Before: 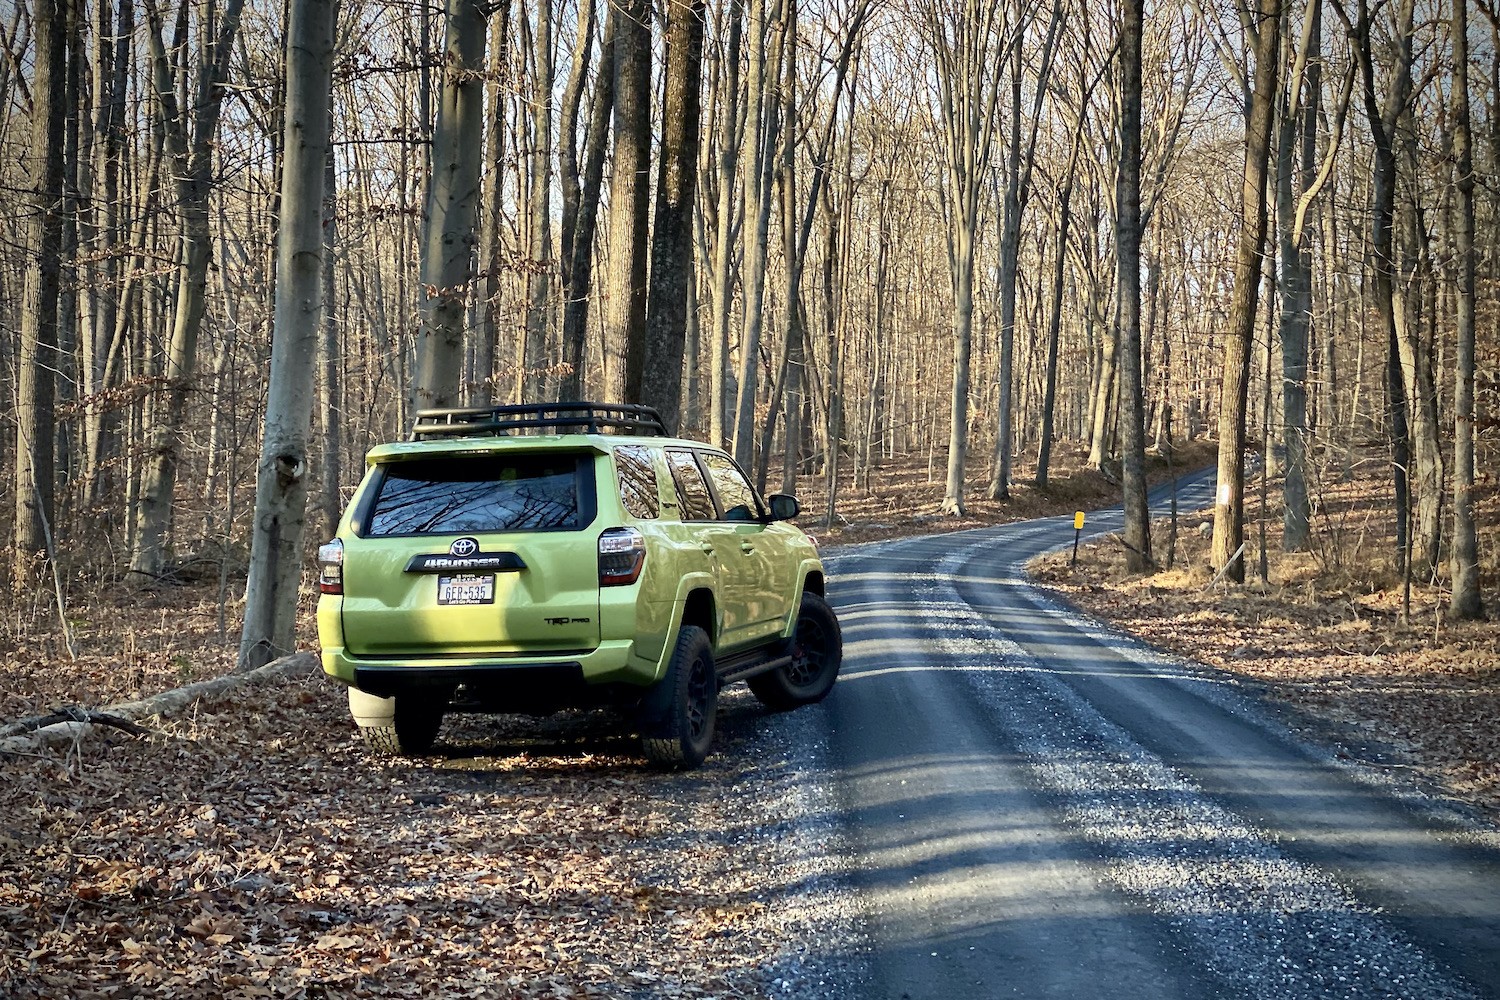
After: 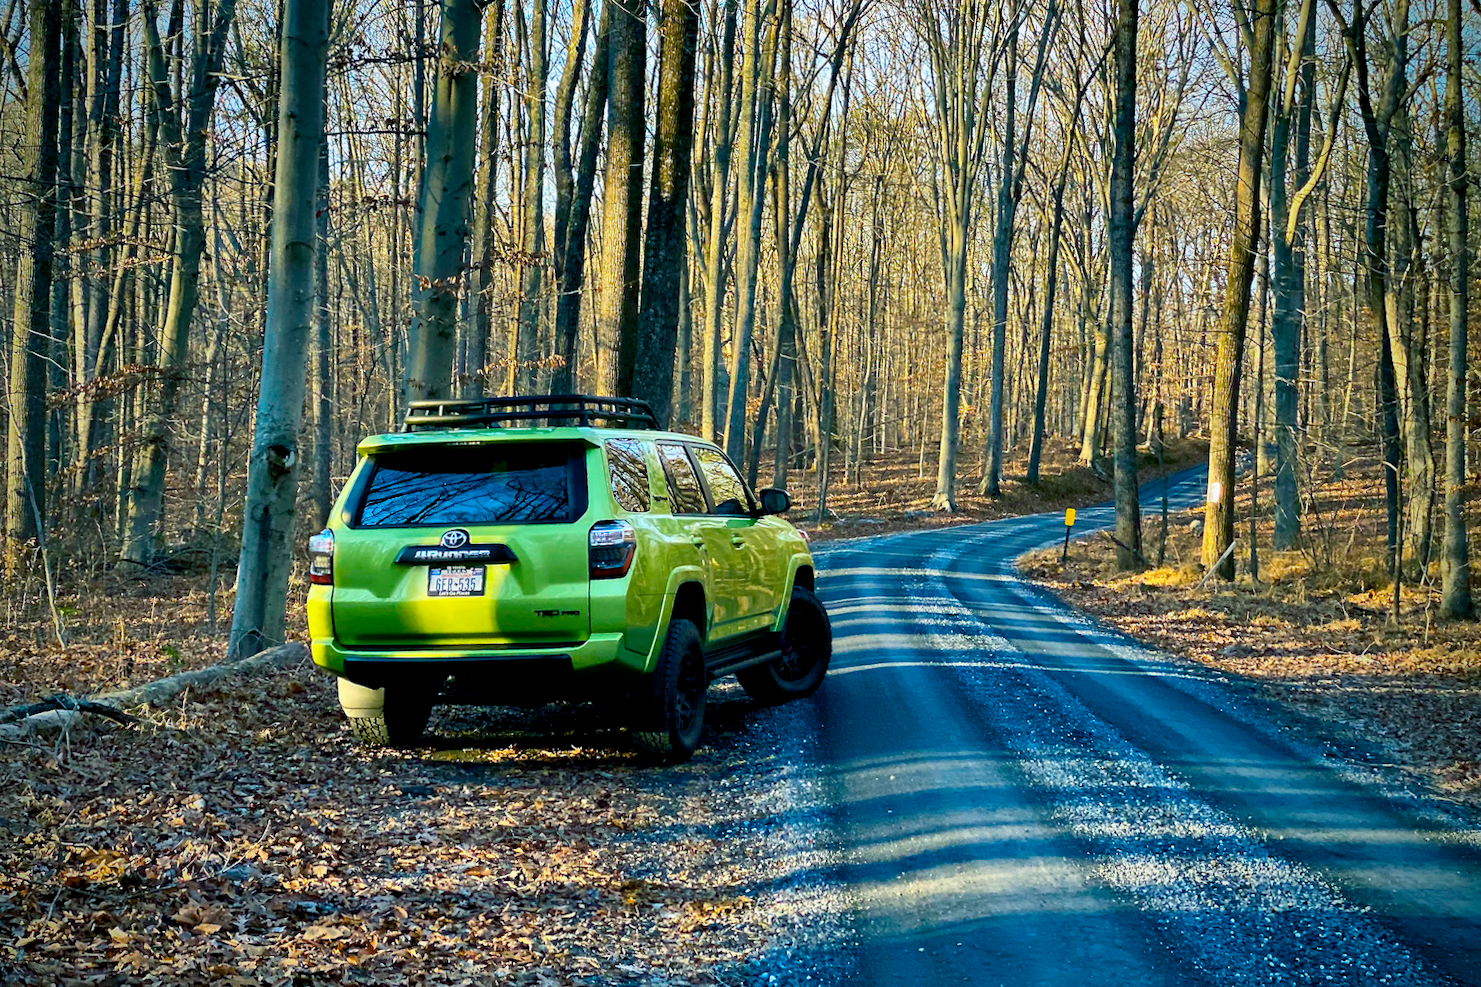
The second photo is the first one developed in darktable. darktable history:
color balance rgb: power › luminance -7.949%, power › chroma 2.292%, power › hue 219.42°, global offset › luminance -0.492%, linear chroma grading › global chroma 14.585%, perceptual saturation grading › global saturation 30.72%, global vibrance 34.189%
crop and rotate: angle -0.481°
